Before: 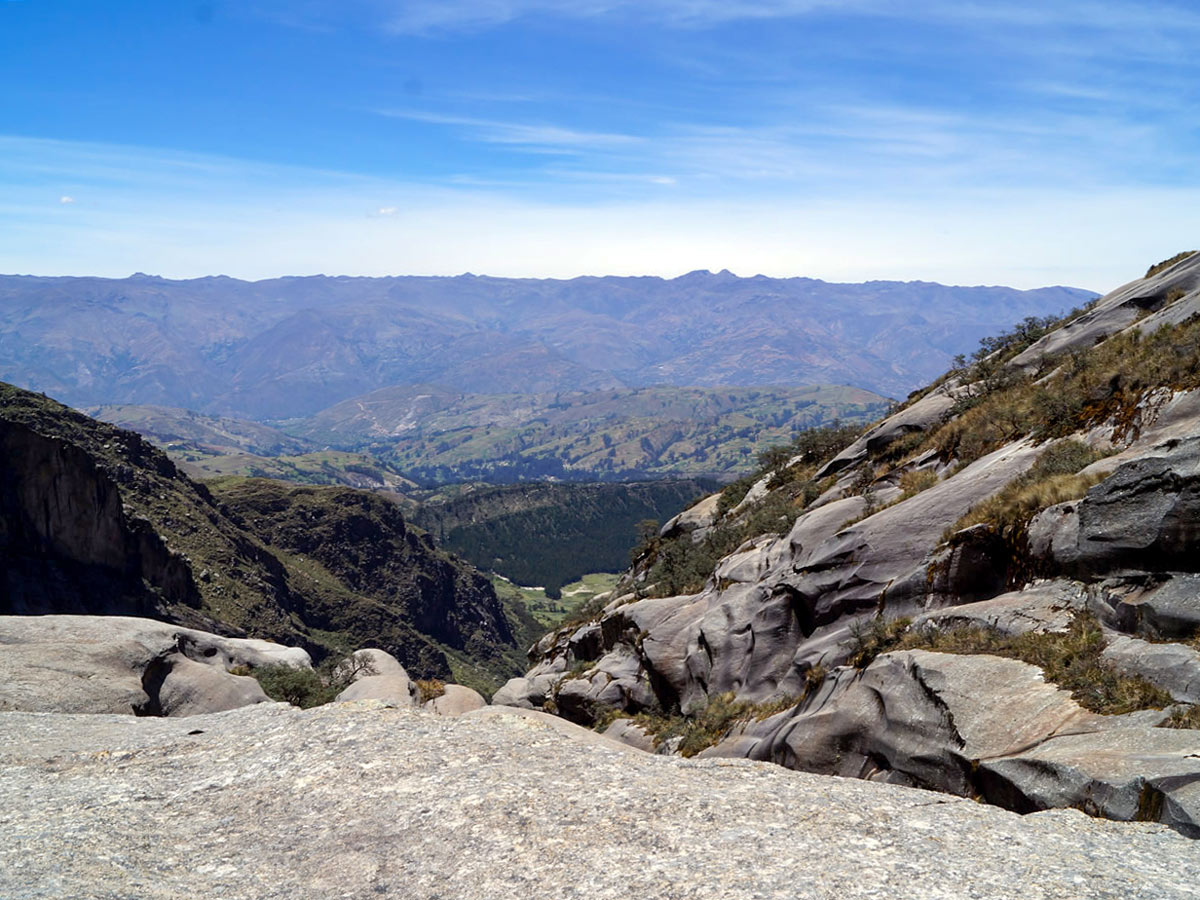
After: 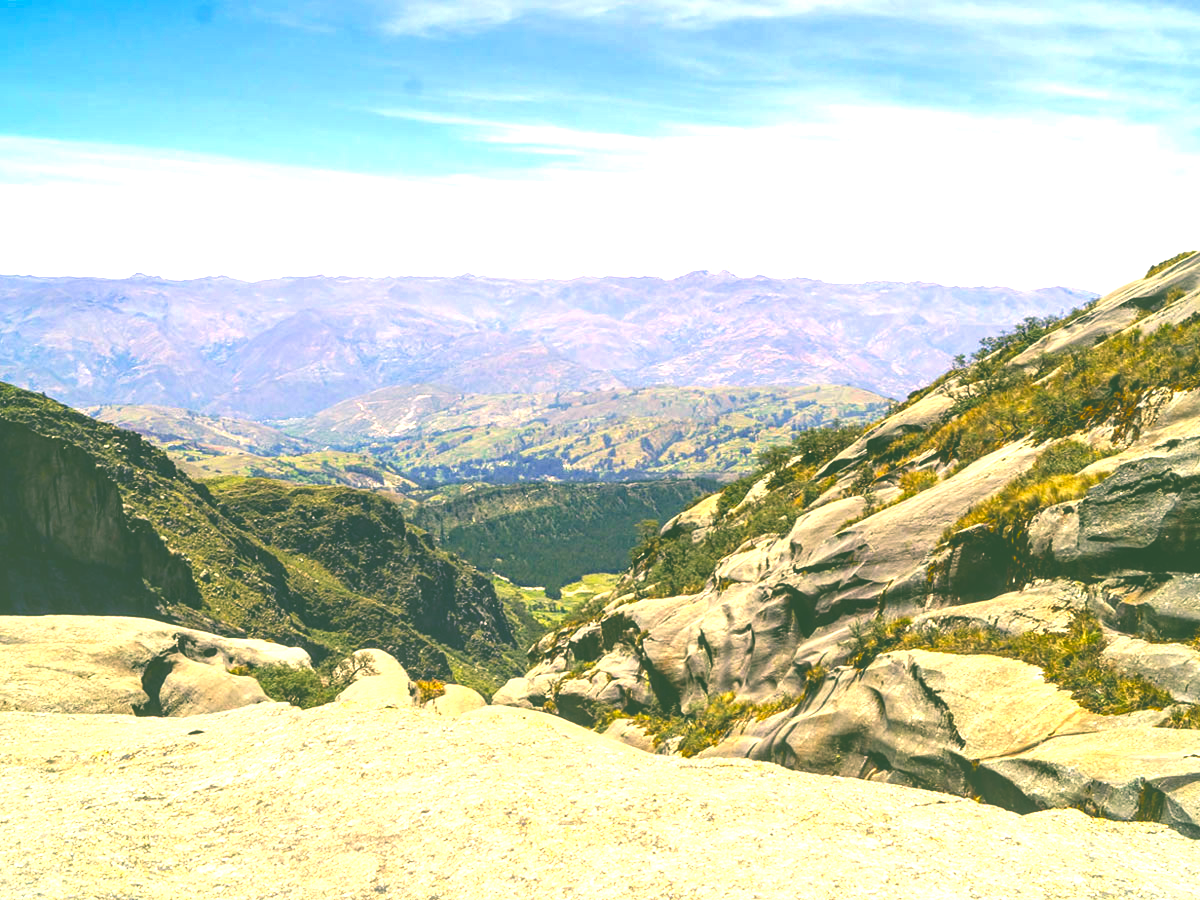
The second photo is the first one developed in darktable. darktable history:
local contrast: on, module defaults
exposure: black level correction -0.024, exposure 1.397 EV, compensate highlight preservation false
color correction: highlights a* 5.69, highlights b* 33.48, shadows a* -25.79, shadows b* 3.85
color balance rgb: perceptual saturation grading › global saturation 39.528%, global vibrance 20%
